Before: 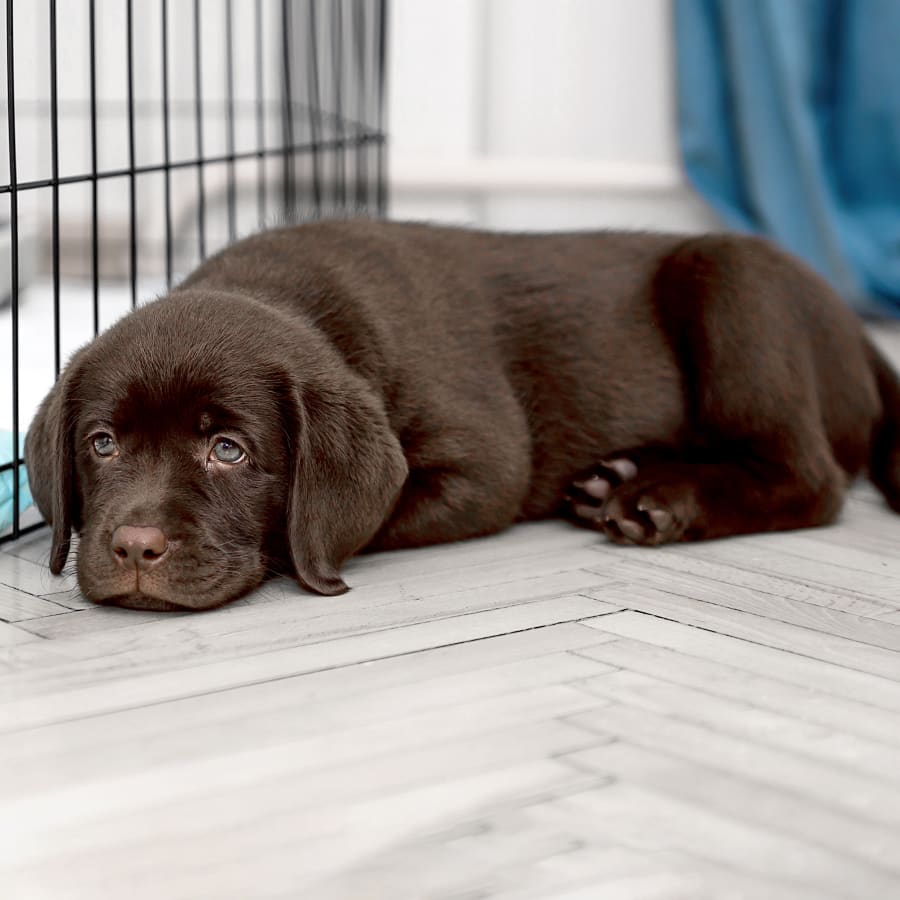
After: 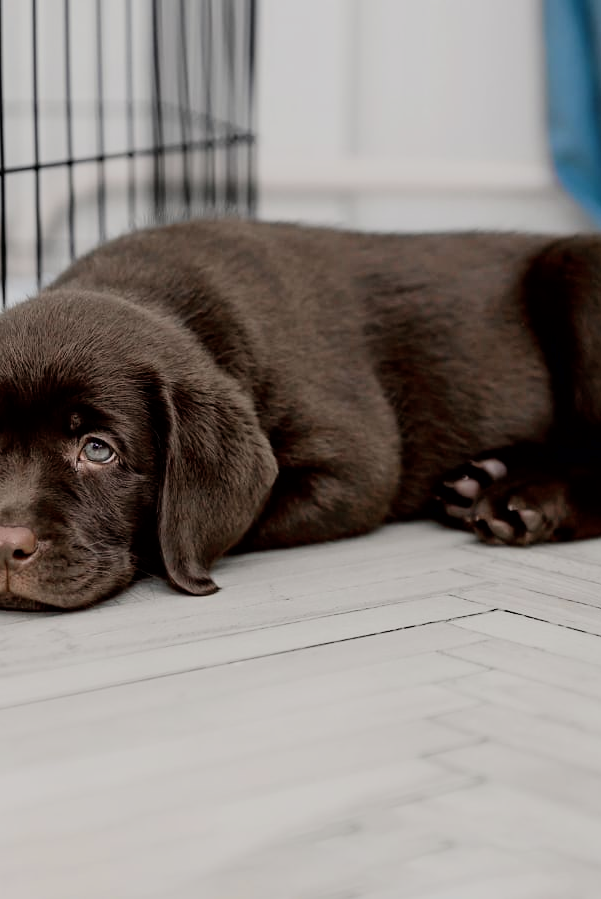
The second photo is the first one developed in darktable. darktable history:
crop and rotate: left 14.487%, right 18.637%
filmic rgb: black relative exposure -7.14 EV, white relative exposure 5.38 EV, hardness 3.02, color science v6 (2022)
